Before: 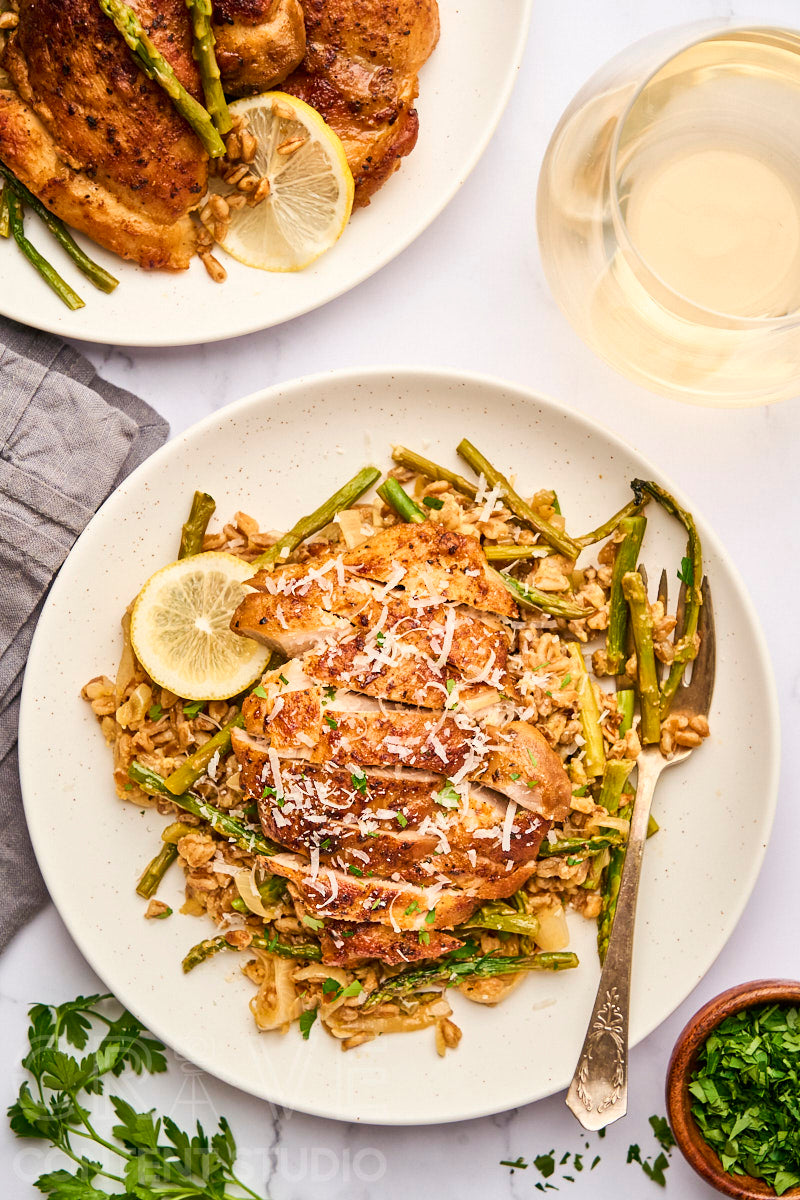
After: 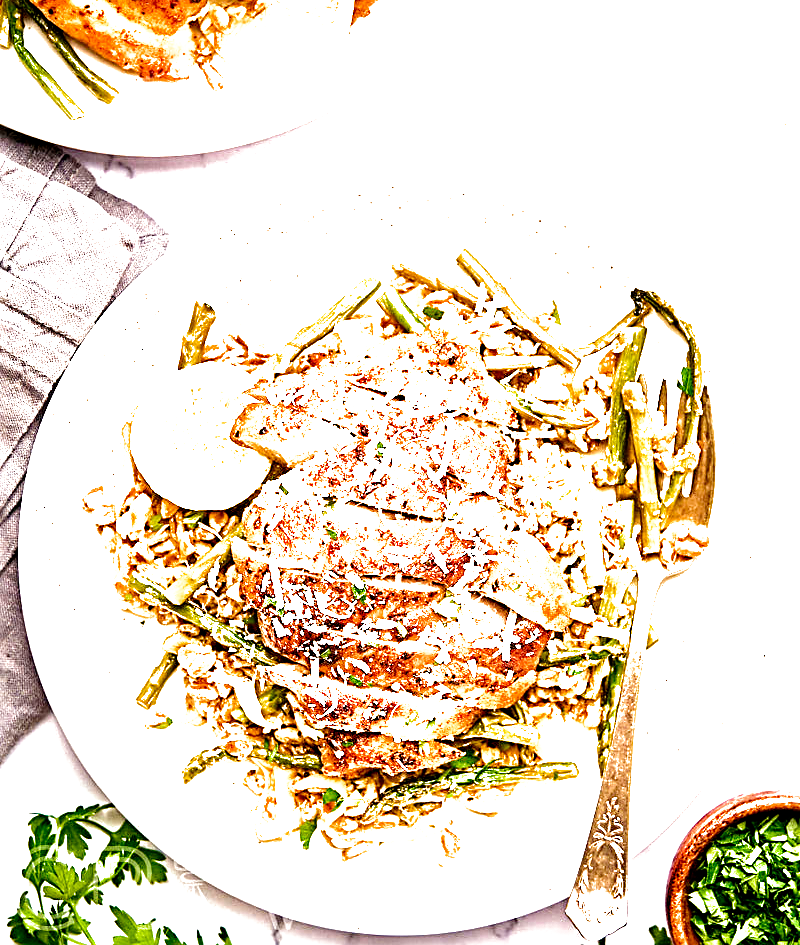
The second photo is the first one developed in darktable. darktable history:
exposure: black level correction 0, exposure 1.2 EV, compensate exposure bias true, compensate highlight preservation false
filmic rgb: black relative exposure -6.26 EV, white relative exposure 2.79 EV, target black luminance 0%, hardness 4.6, latitude 68.1%, contrast 1.29, shadows ↔ highlights balance -3.41%, add noise in highlights 0.001, preserve chrominance no, color science v3 (2019), use custom middle-gray values true, contrast in highlights soft, enable highlight reconstruction true
tone equalizer: -8 EV -0.404 EV, -7 EV -0.419 EV, -6 EV -0.345 EV, -5 EV -0.188 EV, -3 EV 0.206 EV, -2 EV 0.335 EV, -1 EV 0.372 EV, +0 EV 0.433 EV, edges refinement/feathering 500, mask exposure compensation -1.57 EV, preserve details no
haze removal: compatibility mode true, adaptive false
crop and rotate: top 15.908%, bottom 5.305%
sharpen: radius 2.775
